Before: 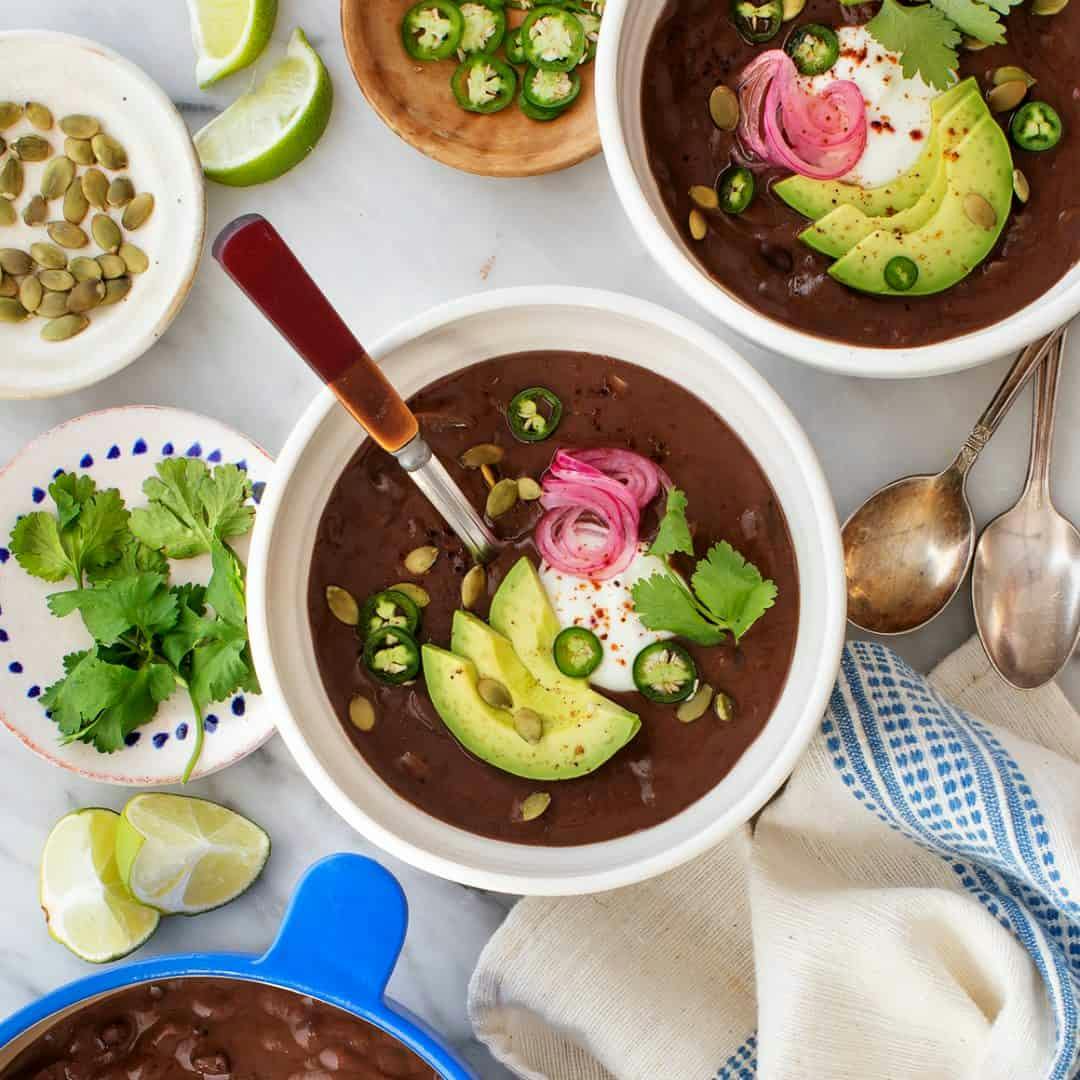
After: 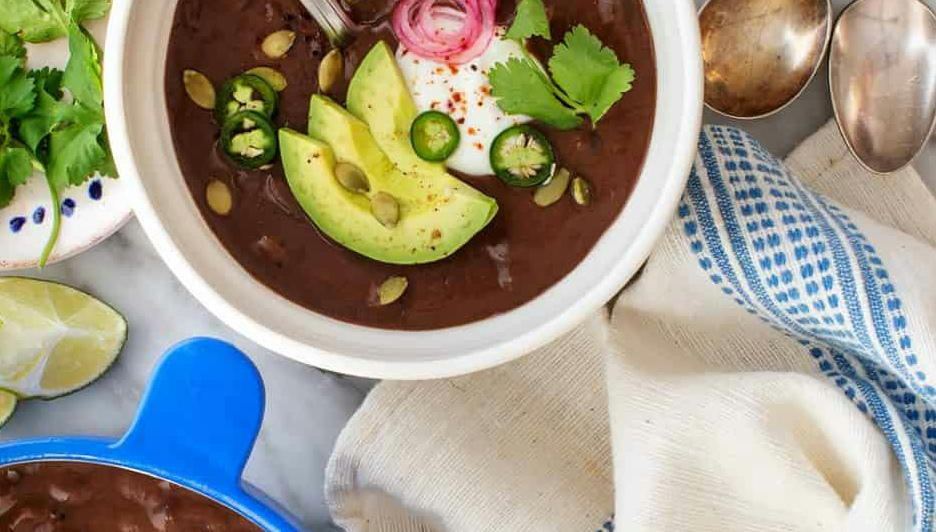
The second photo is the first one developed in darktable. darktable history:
crop and rotate: left 13.243%, top 47.803%, bottom 2.914%
